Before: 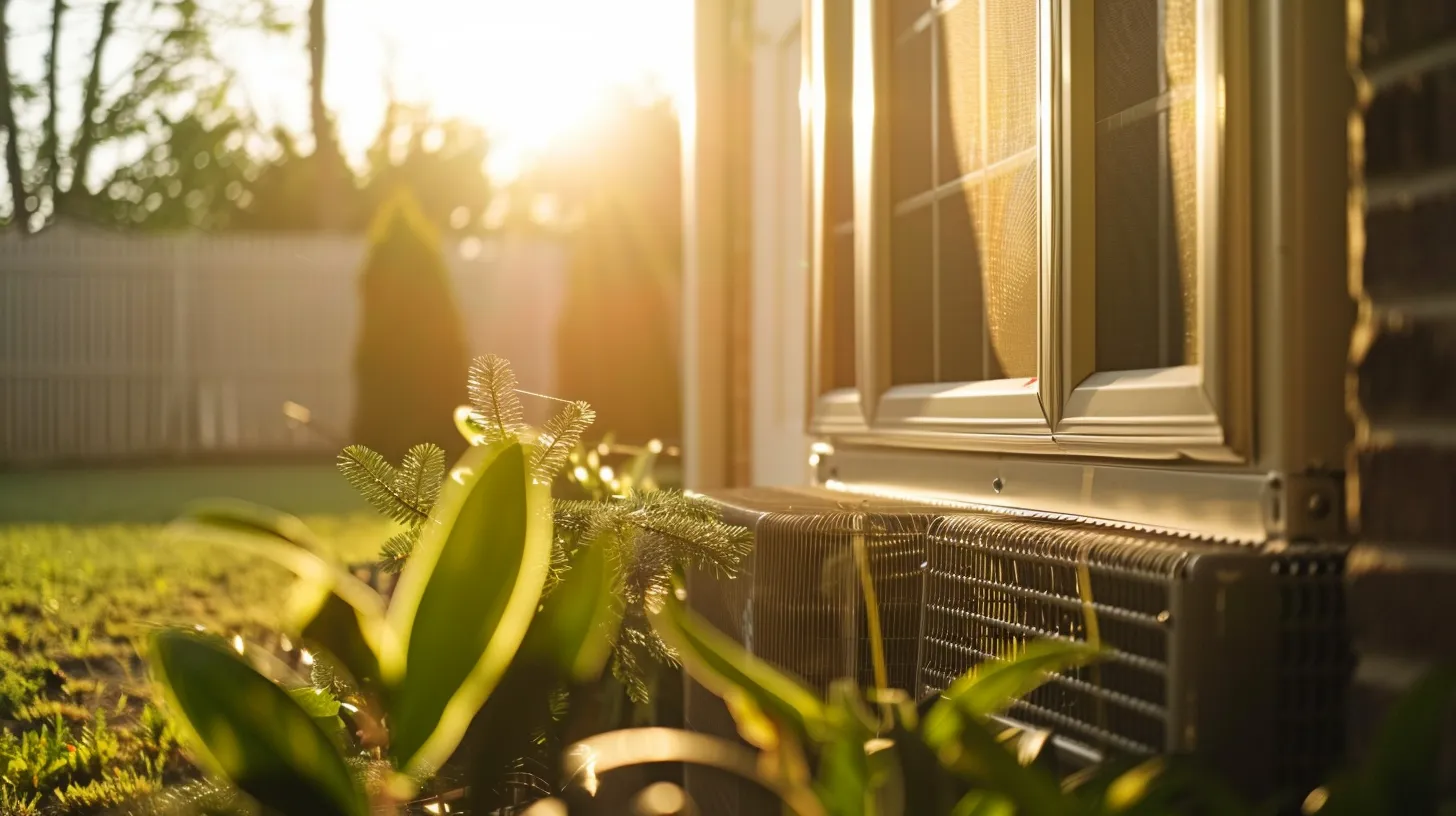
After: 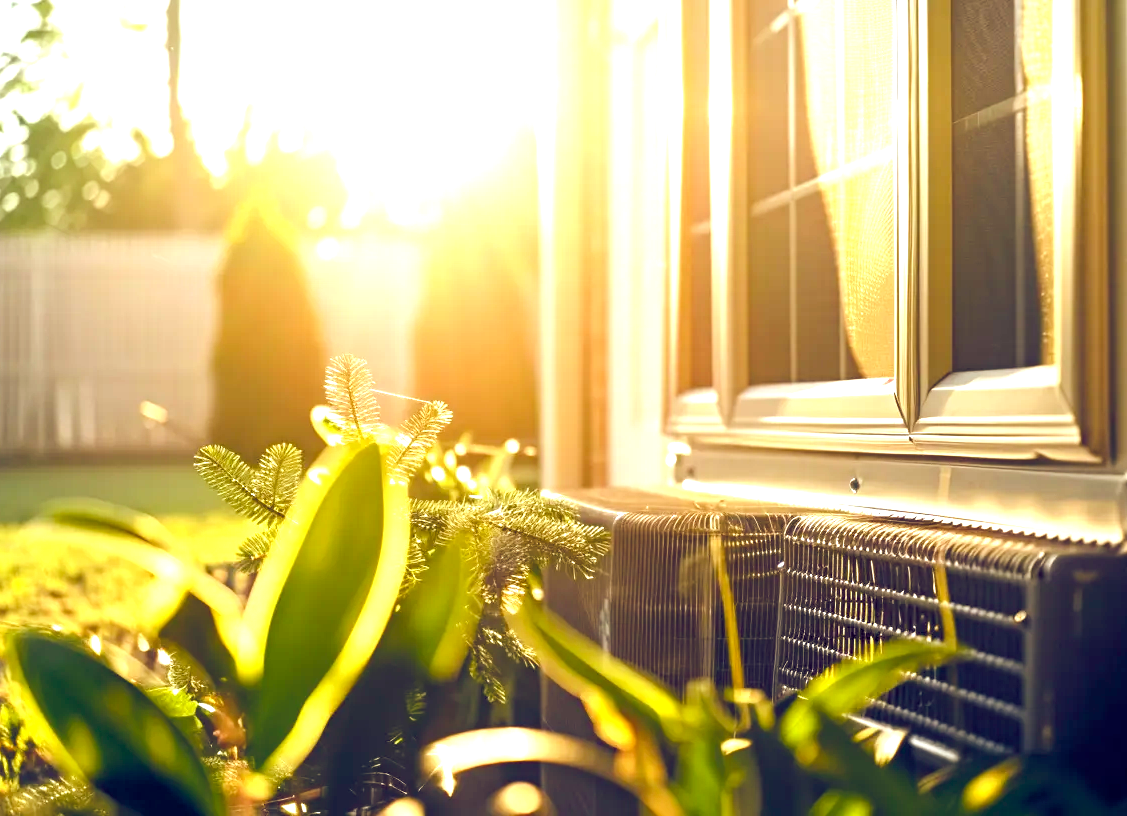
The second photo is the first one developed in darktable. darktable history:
color balance rgb: shadows lift › luminance -41.13%, shadows lift › chroma 14.13%, shadows lift › hue 260°, power › luminance -3.76%, power › chroma 0.56%, power › hue 40.37°, highlights gain › luminance 16.81%, highlights gain › chroma 2.94%, highlights gain › hue 260°, global offset › luminance -0.29%, global offset › chroma 0.31%, global offset › hue 260°, perceptual saturation grading › global saturation 20%, perceptual saturation grading › highlights -13.92%, perceptual saturation grading › shadows 50%
crop: left 9.88%, right 12.664%
white balance: red 0.982, blue 1.018
exposure: black level correction 0.001, exposure 1.116 EV, compensate highlight preservation false
tone equalizer: on, module defaults
